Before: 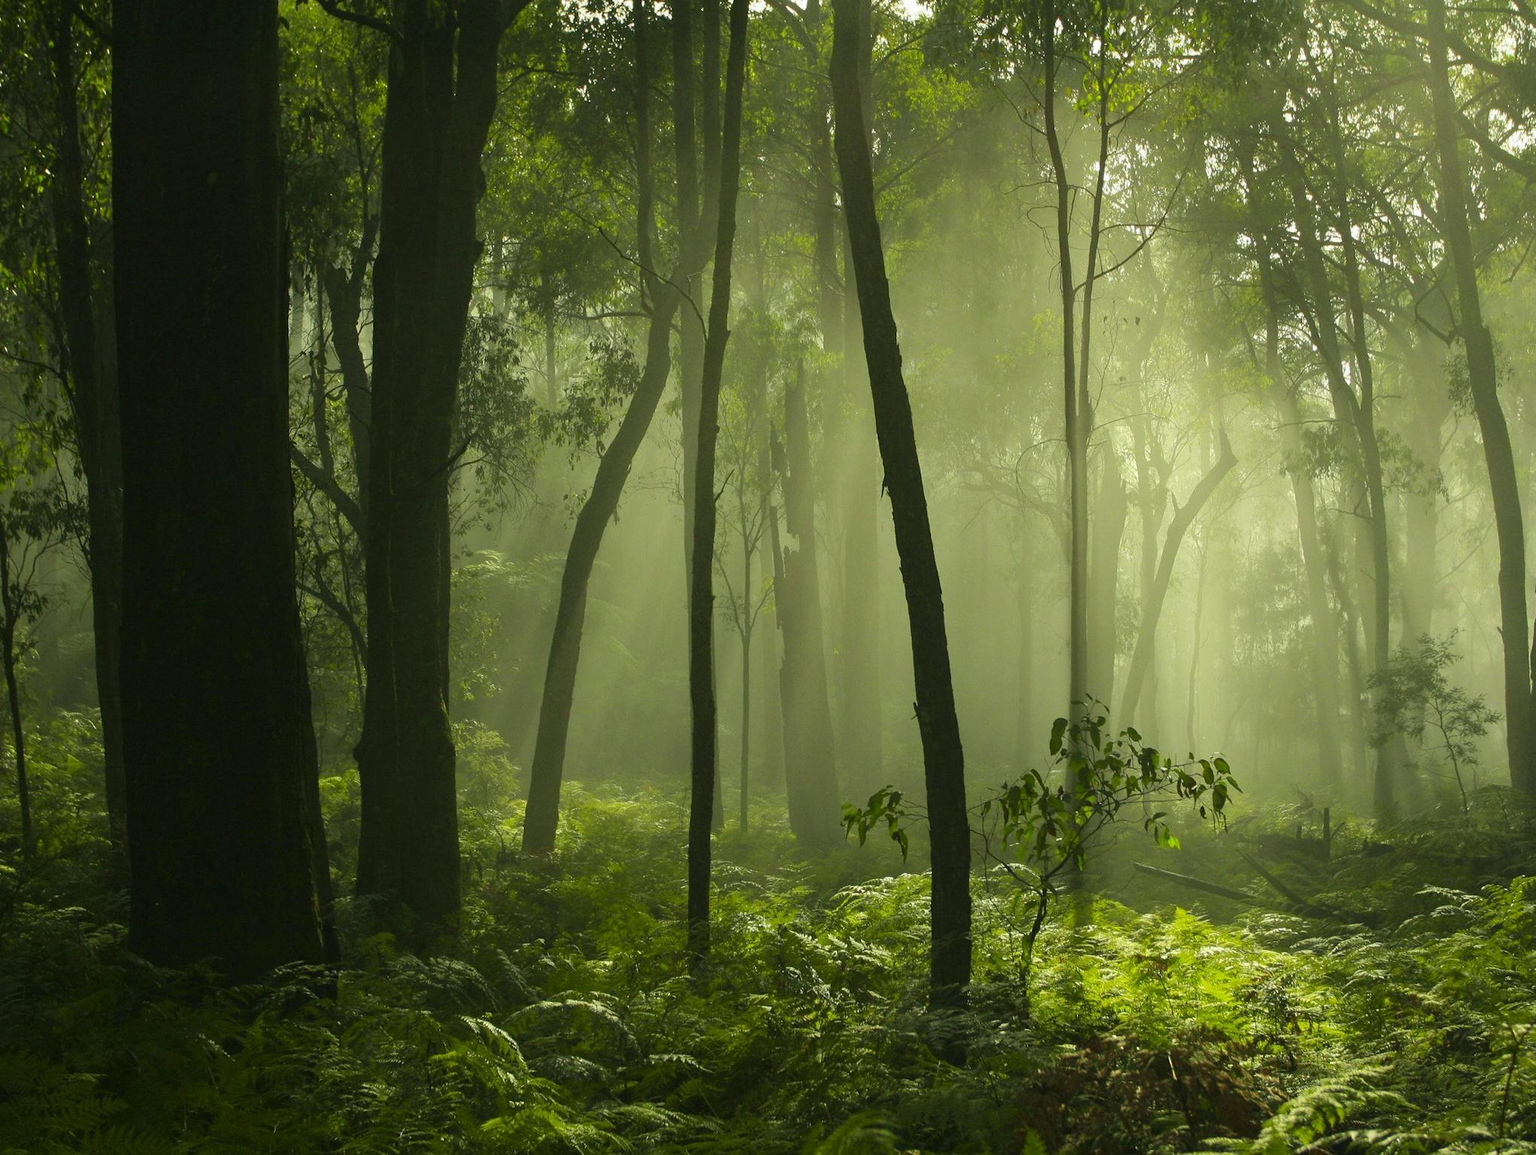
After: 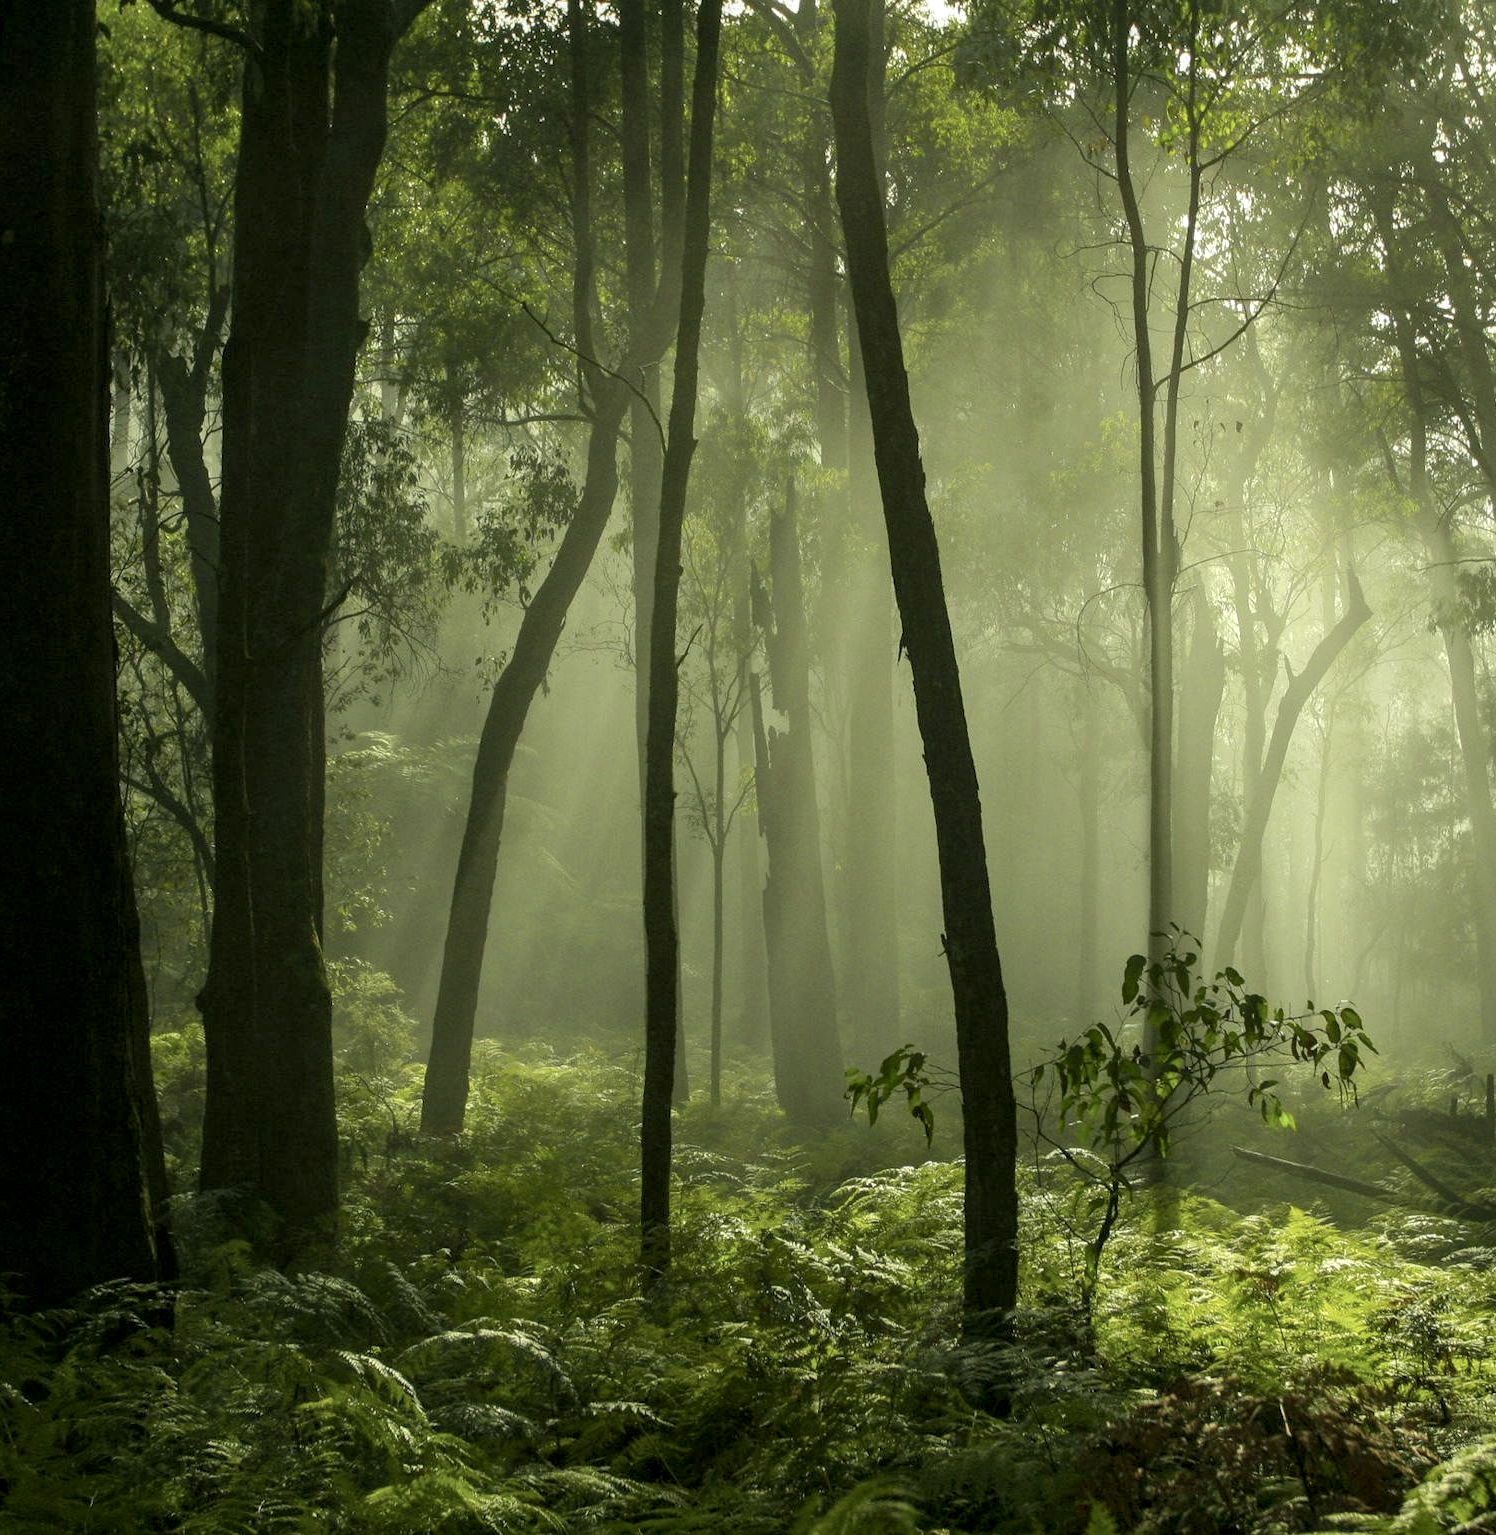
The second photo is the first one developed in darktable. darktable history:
exposure: black level correction 0.004, exposure 0.014 EV, compensate highlight preservation false
crop: left 13.443%, right 13.31%
color correction: saturation 0.8
local contrast: on, module defaults
